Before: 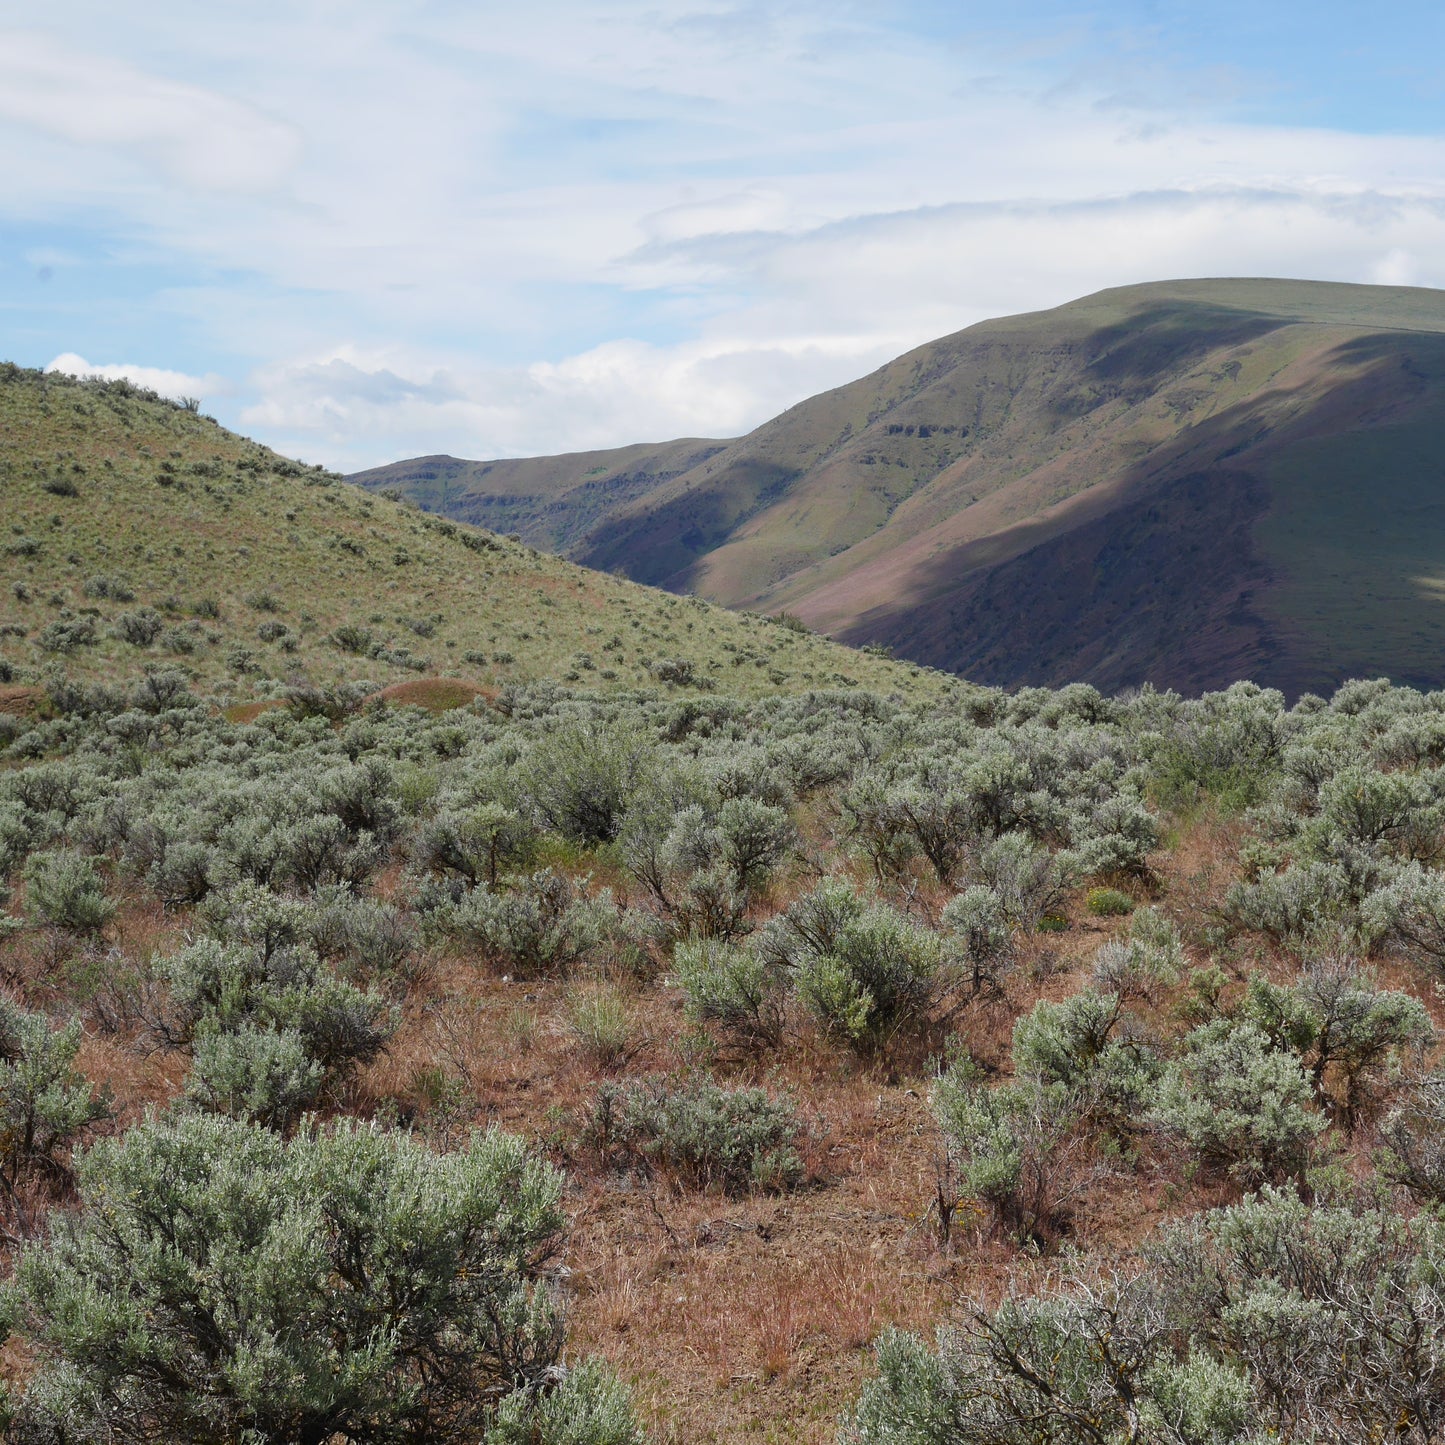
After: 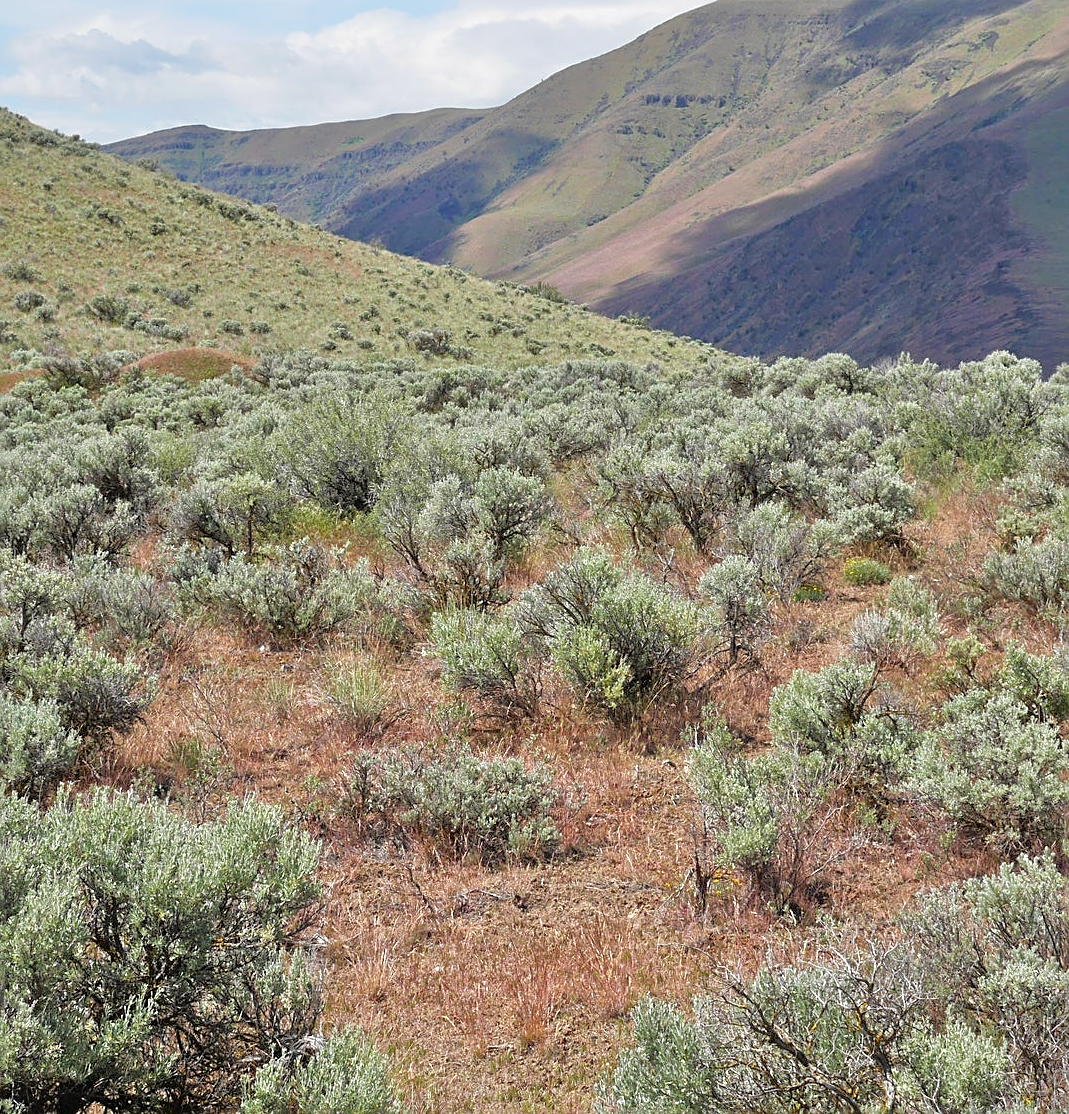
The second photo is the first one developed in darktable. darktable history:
sharpen: on, module defaults
tone equalizer: -7 EV 0.15 EV, -6 EV 0.6 EV, -5 EV 1.15 EV, -4 EV 1.33 EV, -3 EV 1.15 EV, -2 EV 0.6 EV, -1 EV 0.15 EV, mask exposure compensation -0.5 EV
crop: left 16.871%, top 22.857%, right 9.116%
